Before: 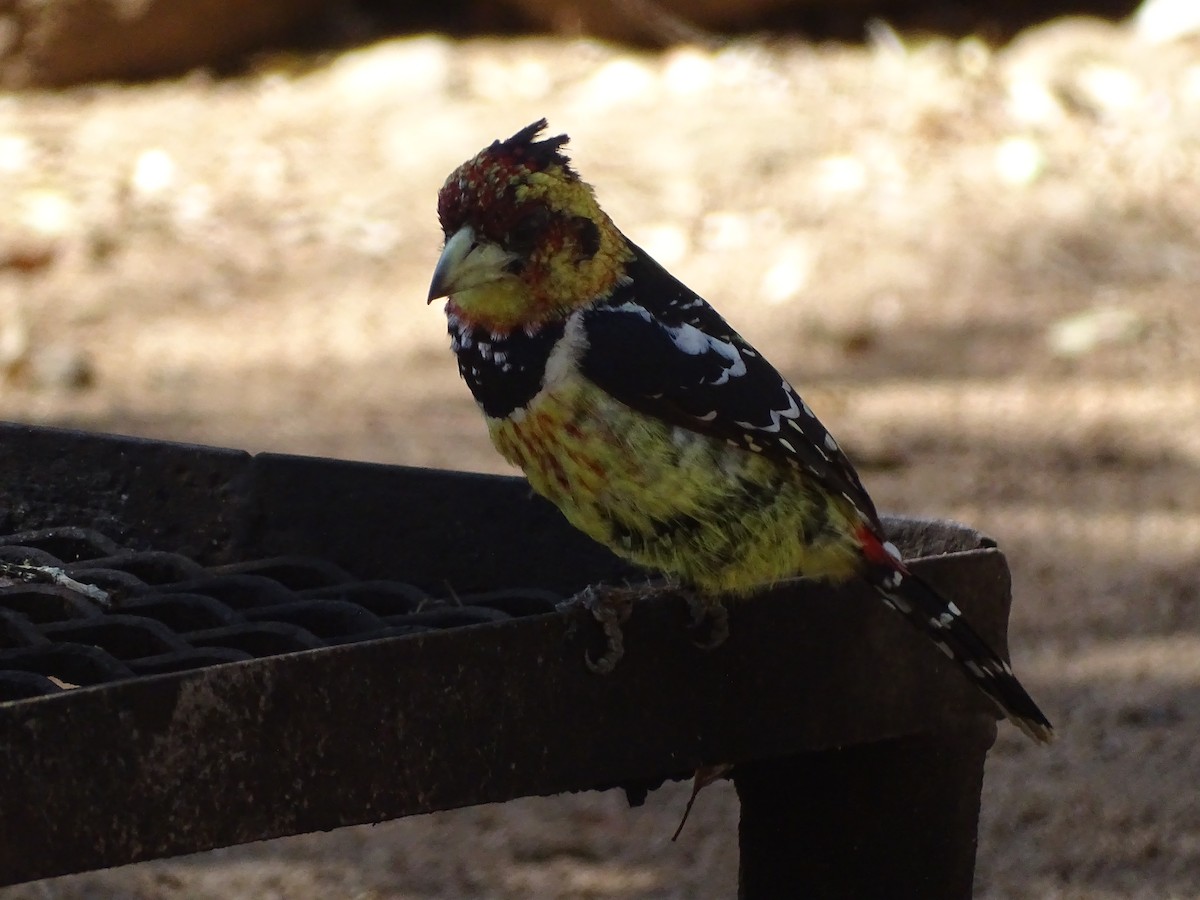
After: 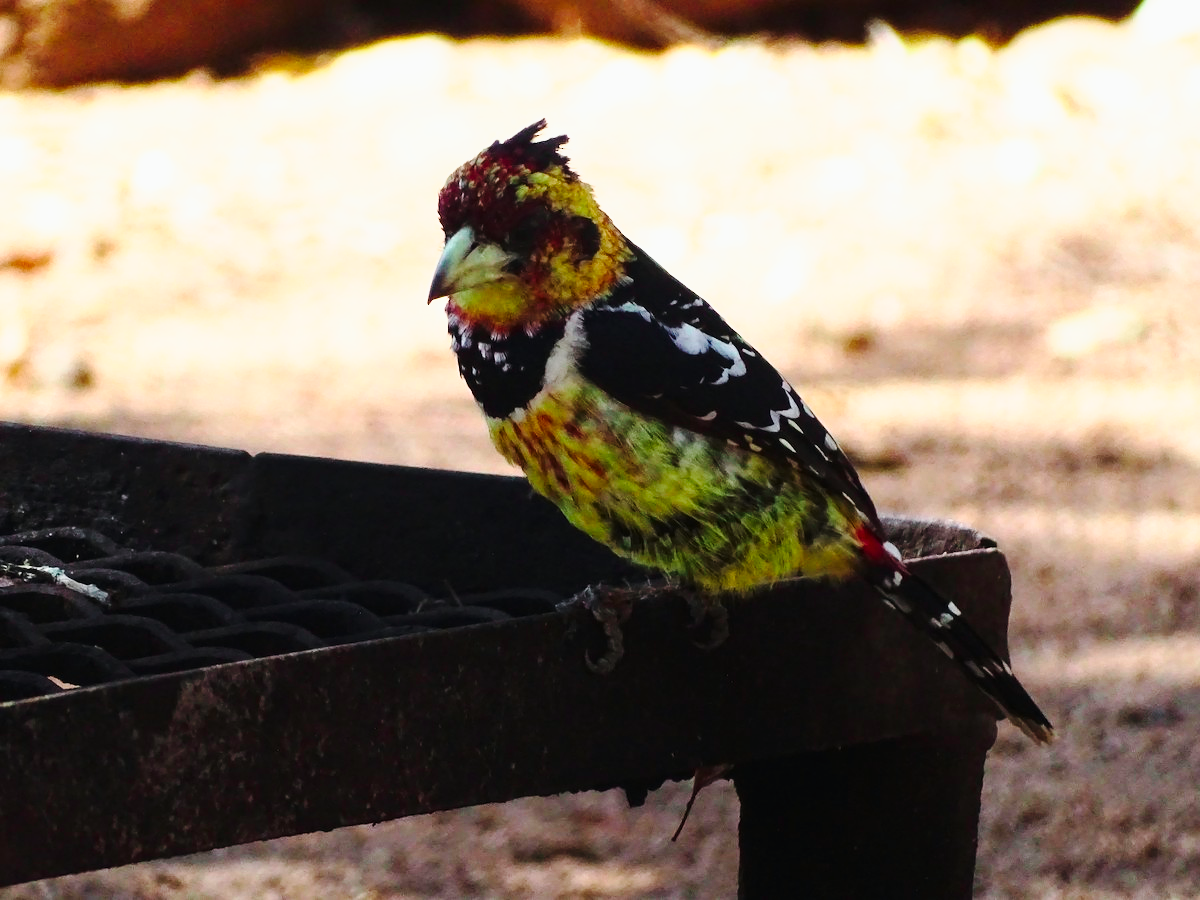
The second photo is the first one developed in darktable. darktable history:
tone curve: curves: ch0 [(0, 0) (0.051, 0.047) (0.102, 0.099) (0.236, 0.249) (0.429, 0.473) (0.67, 0.755) (0.875, 0.948) (1, 0.985)]; ch1 [(0, 0) (0.339, 0.298) (0.402, 0.363) (0.453, 0.413) (0.485, 0.469) (0.494, 0.493) (0.504, 0.502) (0.515, 0.526) (0.563, 0.591) (0.597, 0.639) (0.834, 0.888) (1, 1)]; ch2 [(0, 0) (0.362, 0.353) (0.425, 0.439) (0.501, 0.501) (0.537, 0.538) (0.58, 0.59) (0.642, 0.669) (0.773, 0.856) (1, 1)], color space Lab, independent channels, preserve colors none
base curve: curves: ch0 [(0, 0) (0.028, 0.03) (0.121, 0.232) (0.46, 0.748) (0.859, 0.968) (1, 1)], preserve colors none
